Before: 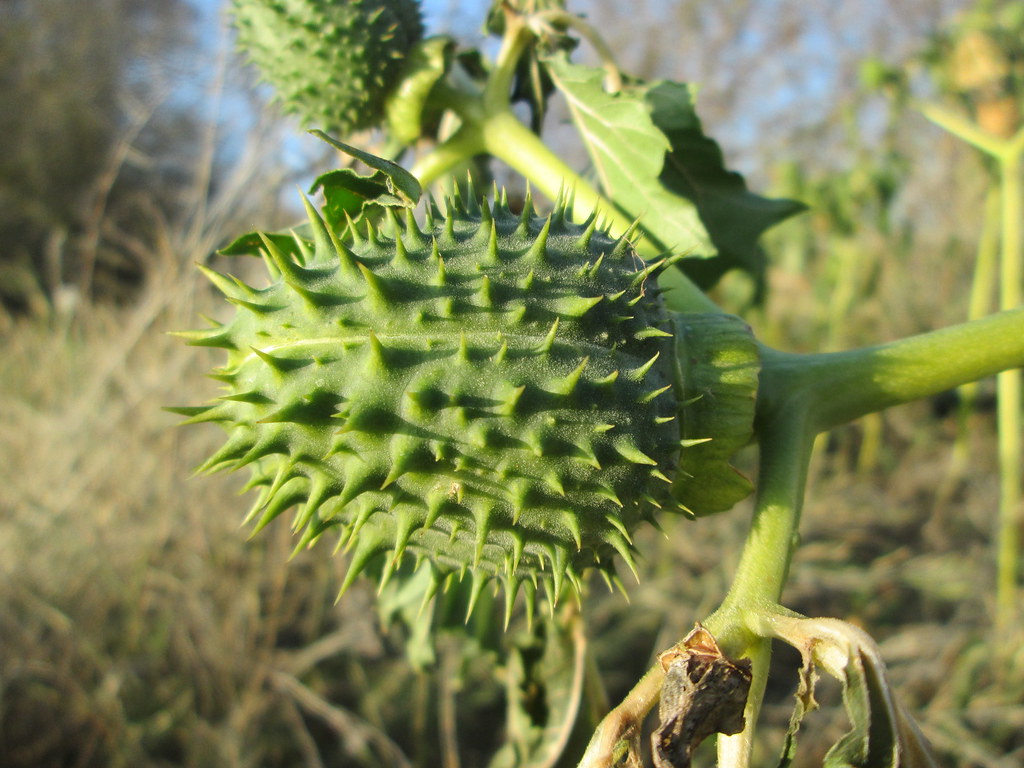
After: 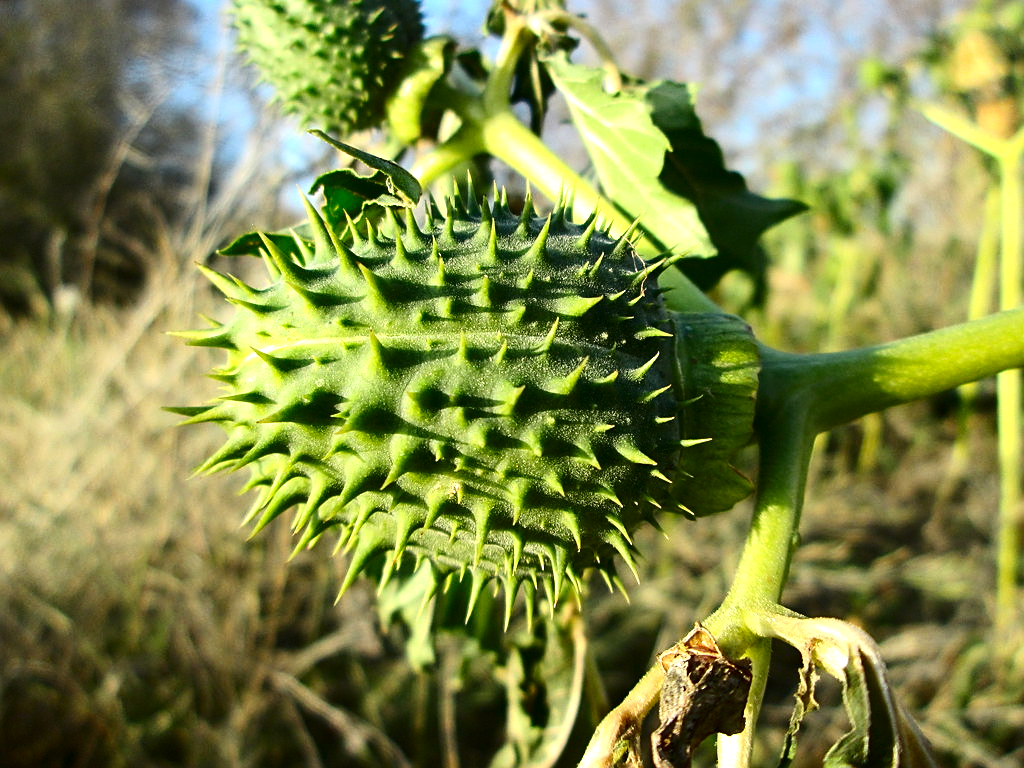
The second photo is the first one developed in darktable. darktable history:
sharpen: on, module defaults
exposure: black level correction 0.001, exposure 0.5 EV, compensate exposure bias true, compensate highlight preservation false
contrast brightness saturation: contrast 0.19, brightness -0.237, saturation 0.11
